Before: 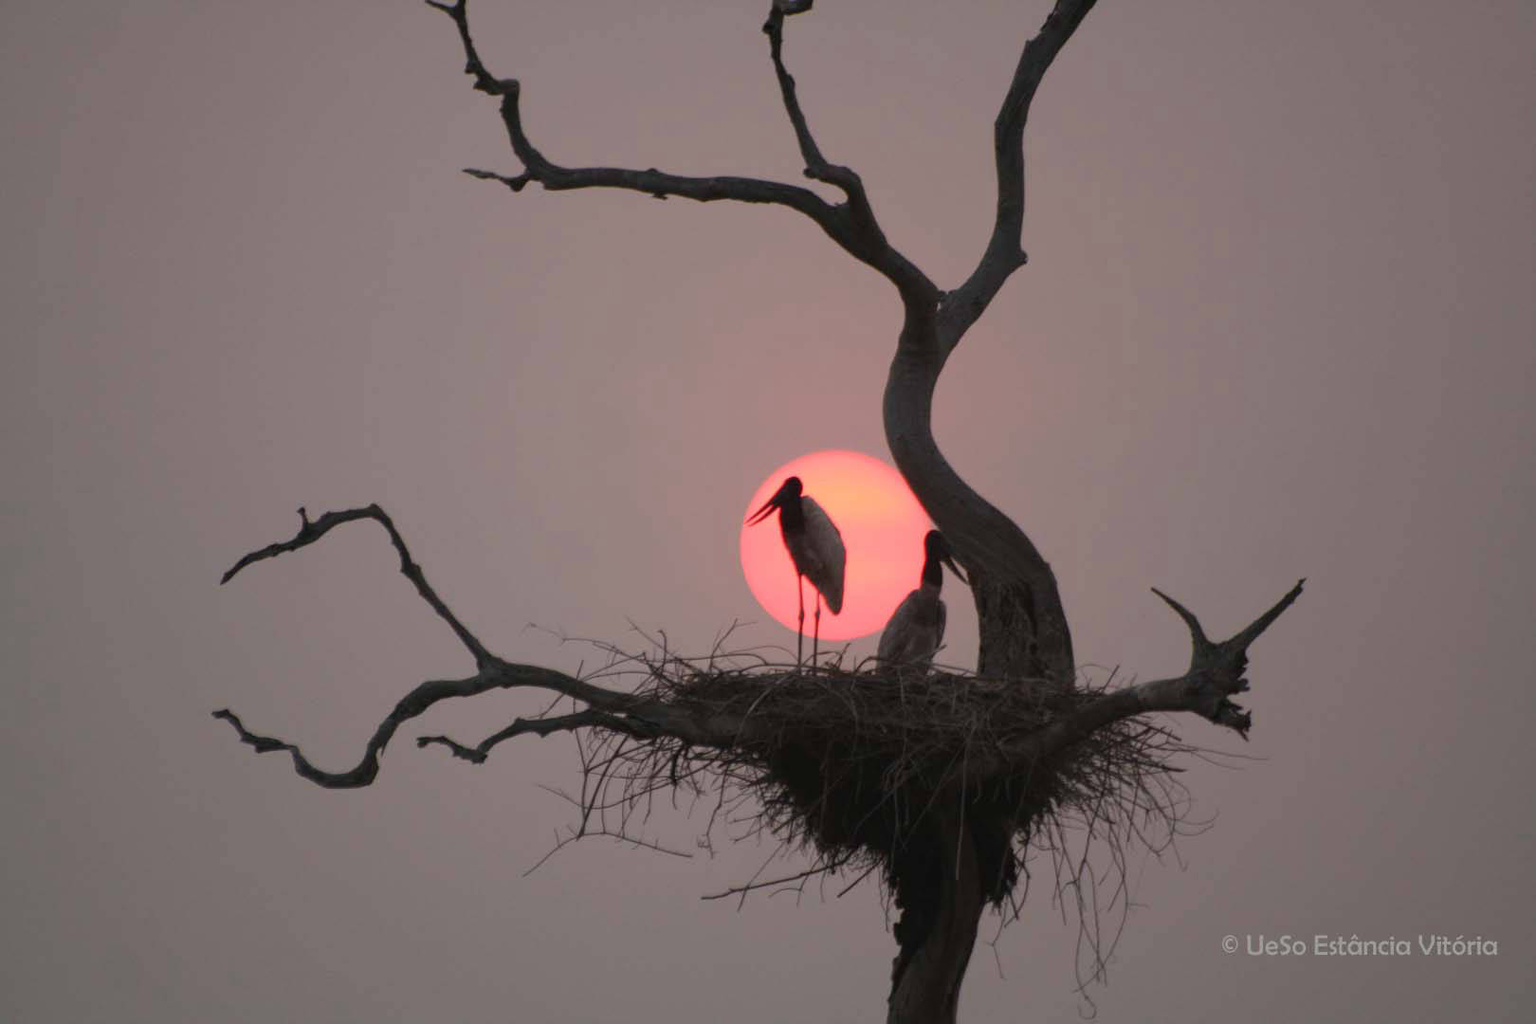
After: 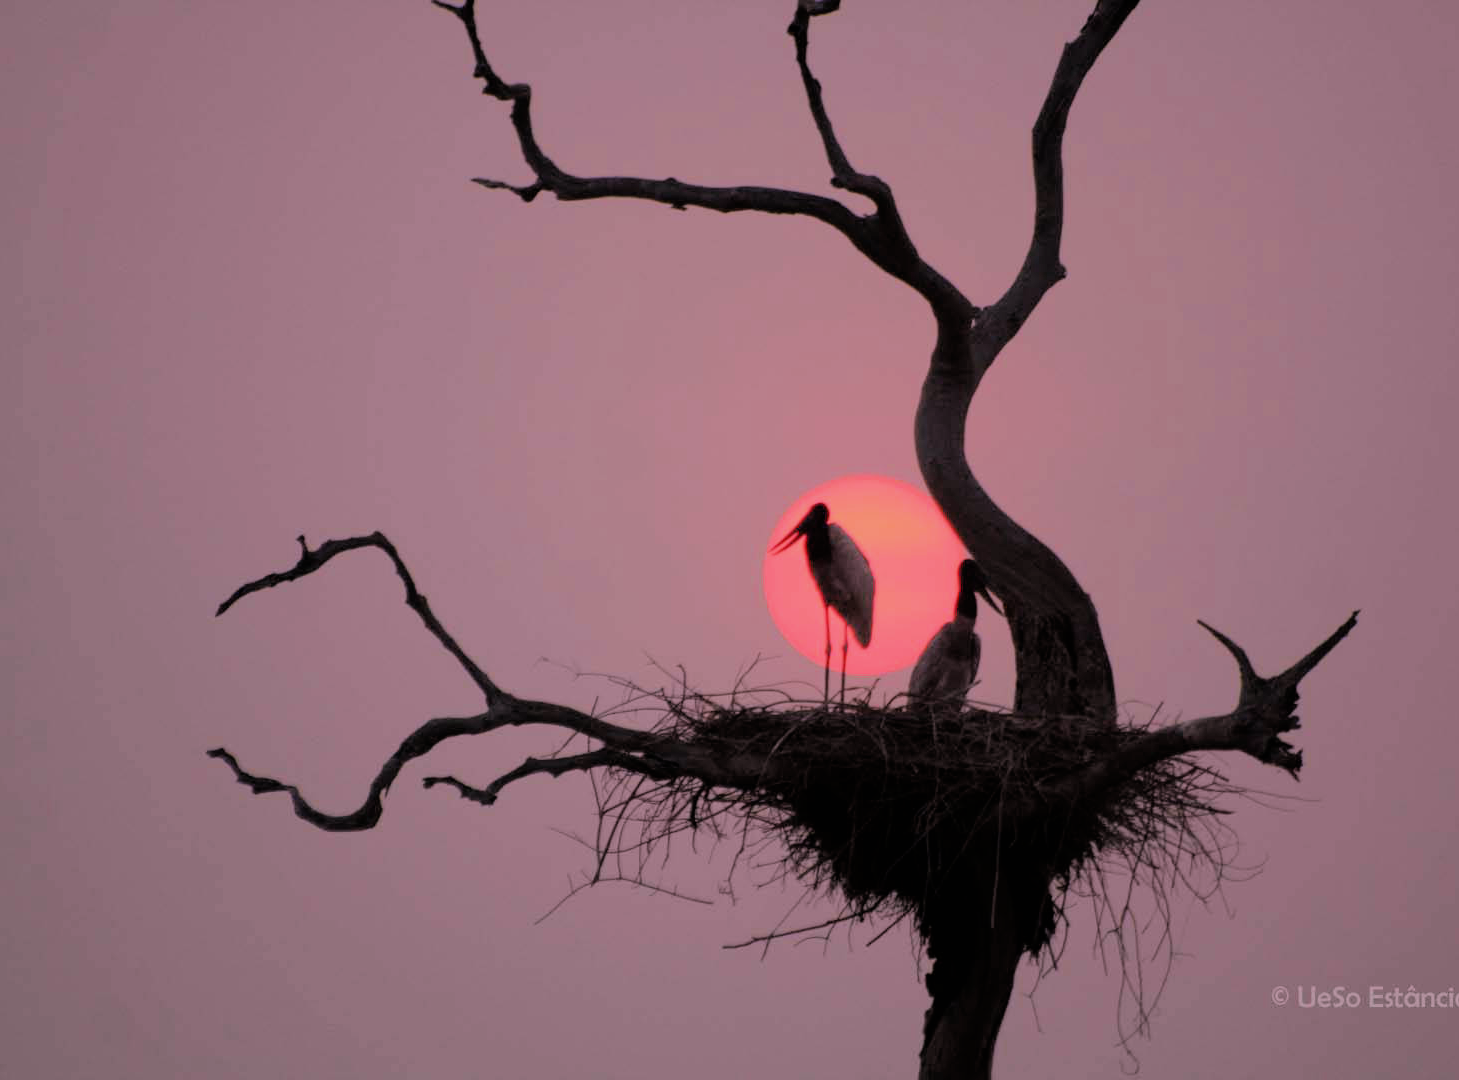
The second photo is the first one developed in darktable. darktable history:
crop and rotate: left 1.088%, right 8.807%
contrast equalizer: y [[0.5 ×6], [0.5 ×6], [0.5, 0.5, 0.501, 0.545, 0.707, 0.863], [0 ×6], [0 ×6]]
filmic rgb: black relative exposure -6.15 EV, white relative exposure 6.96 EV, hardness 2.23, color science v6 (2022)
white balance: red 1.188, blue 1.11
